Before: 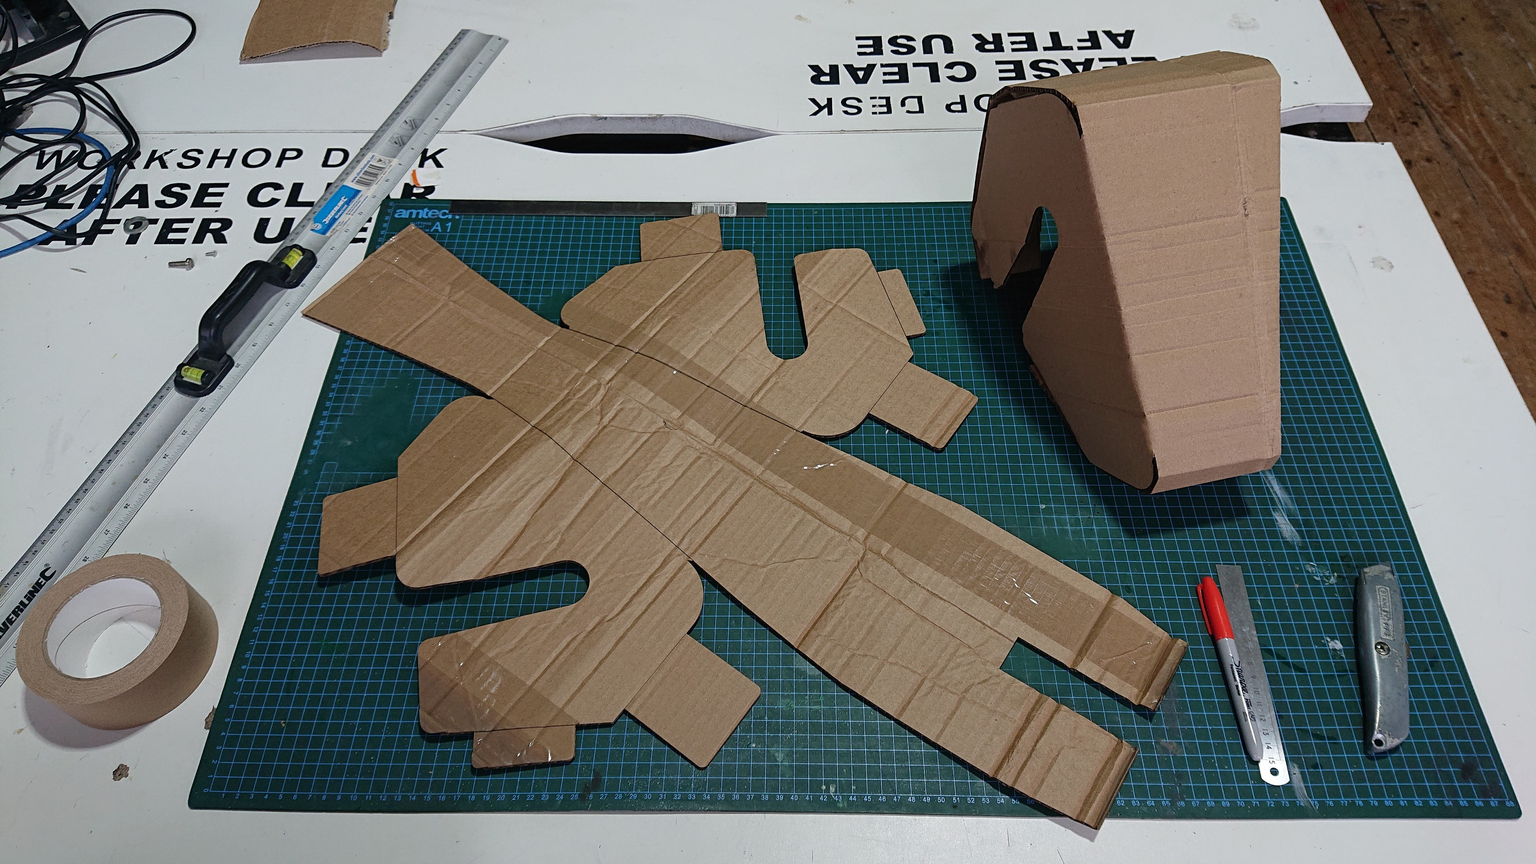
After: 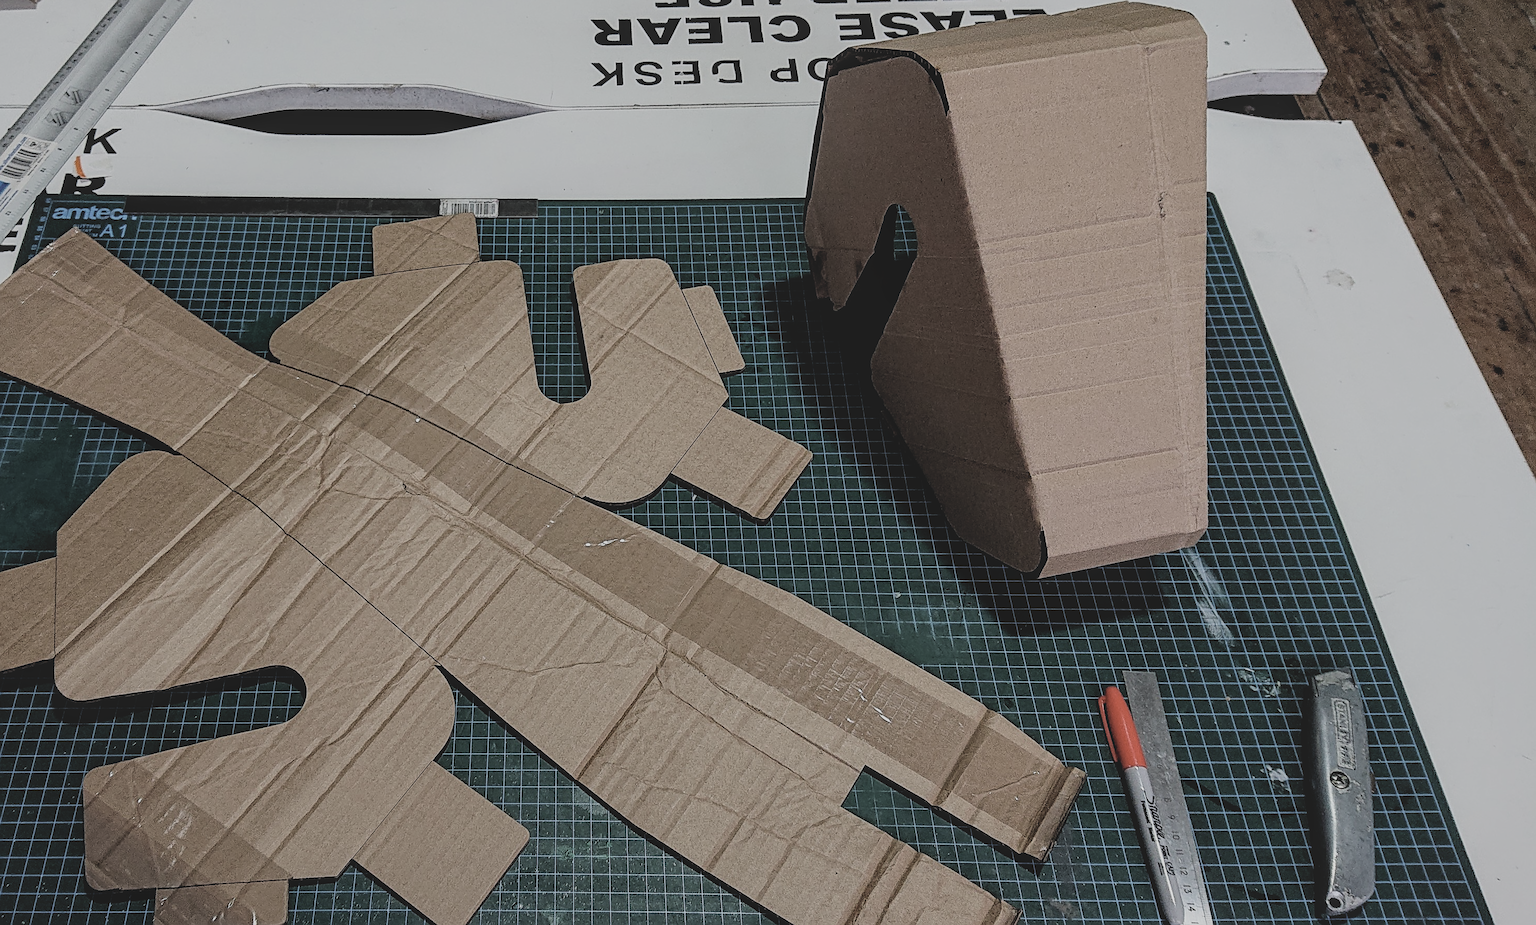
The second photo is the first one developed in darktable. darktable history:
crop: left 23.095%, top 5.827%, bottom 11.854%
local contrast: on, module defaults
contrast brightness saturation: contrast -0.26, saturation -0.43
filmic rgb: black relative exposure -5 EV, hardness 2.88, contrast 1.3, highlights saturation mix -10%
sharpen: on, module defaults
exposure: exposure 0.2 EV, compensate highlight preservation false
